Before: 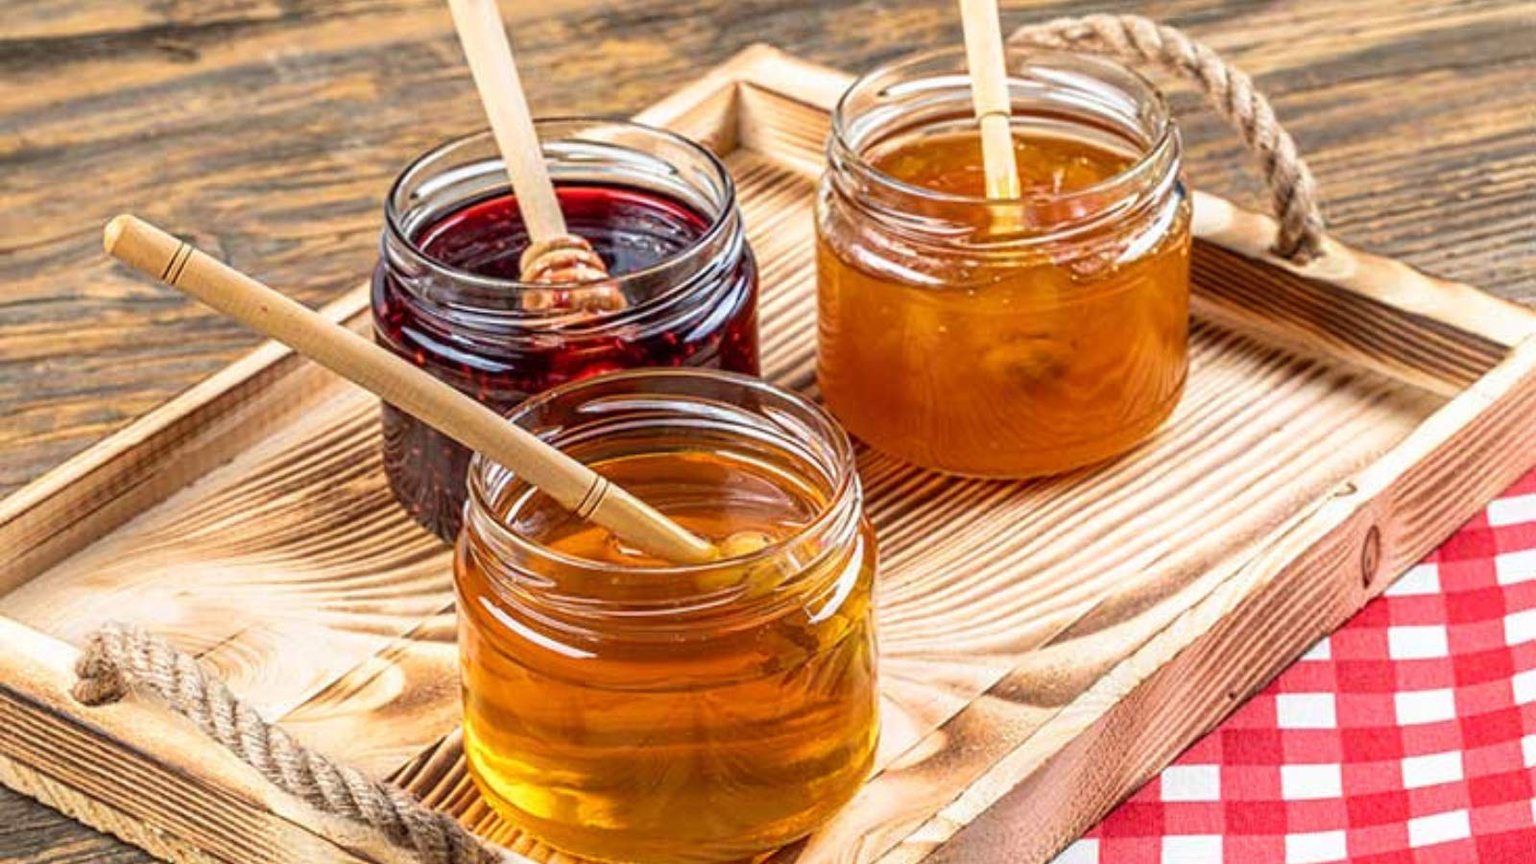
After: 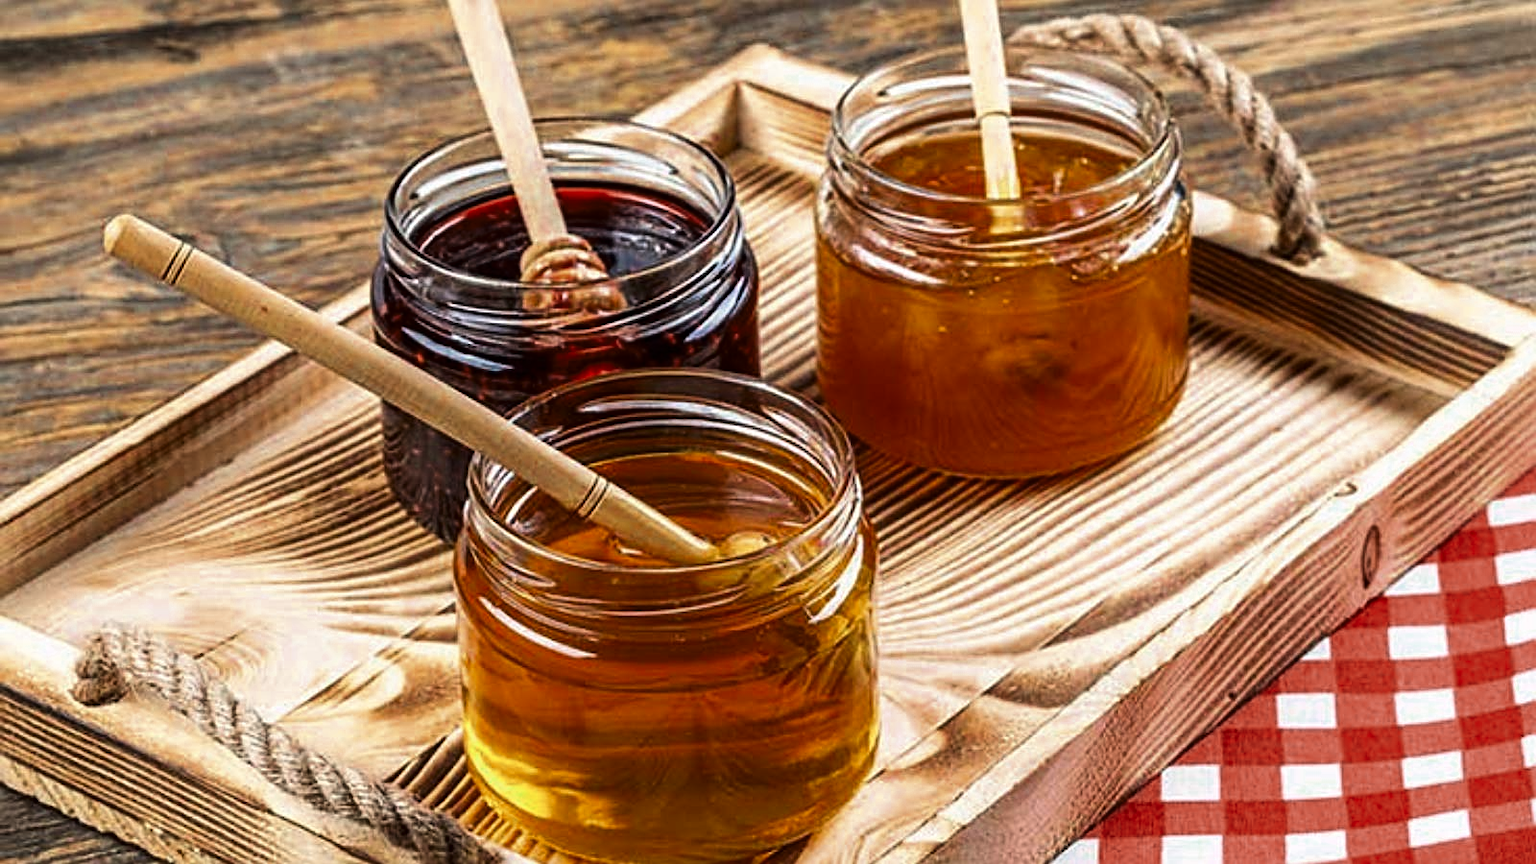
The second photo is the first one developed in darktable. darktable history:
tone curve: curves: ch0 [(0, 0) (0.153, 0.06) (1, 1)], color space Lab, linked channels, preserve colors none
contrast brightness saturation: contrast 0.09, saturation 0.28
color zones: curves: ch0 [(0, 0.5) (0.125, 0.4) (0.25, 0.5) (0.375, 0.4) (0.5, 0.4) (0.625, 0.35) (0.75, 0.35) (0.875, 0.5)]; ch1 [(0, 0.35) (0.125, 0.45) (0.25, 0.35) (0.375, 0.35) (0.5, 0.35) (0.625, 0.35) (0.75, 0.45) (0.875, 0.35)]; ch2 [(0, 0.6) (0.125, 0.5) (0.25, 0.5) (0.375, 0.6) (0.5, 0.6) (0.625, 0.5) (0.75, 0.5) (0.875, 0.5)]
sharpen: on, module defaults
